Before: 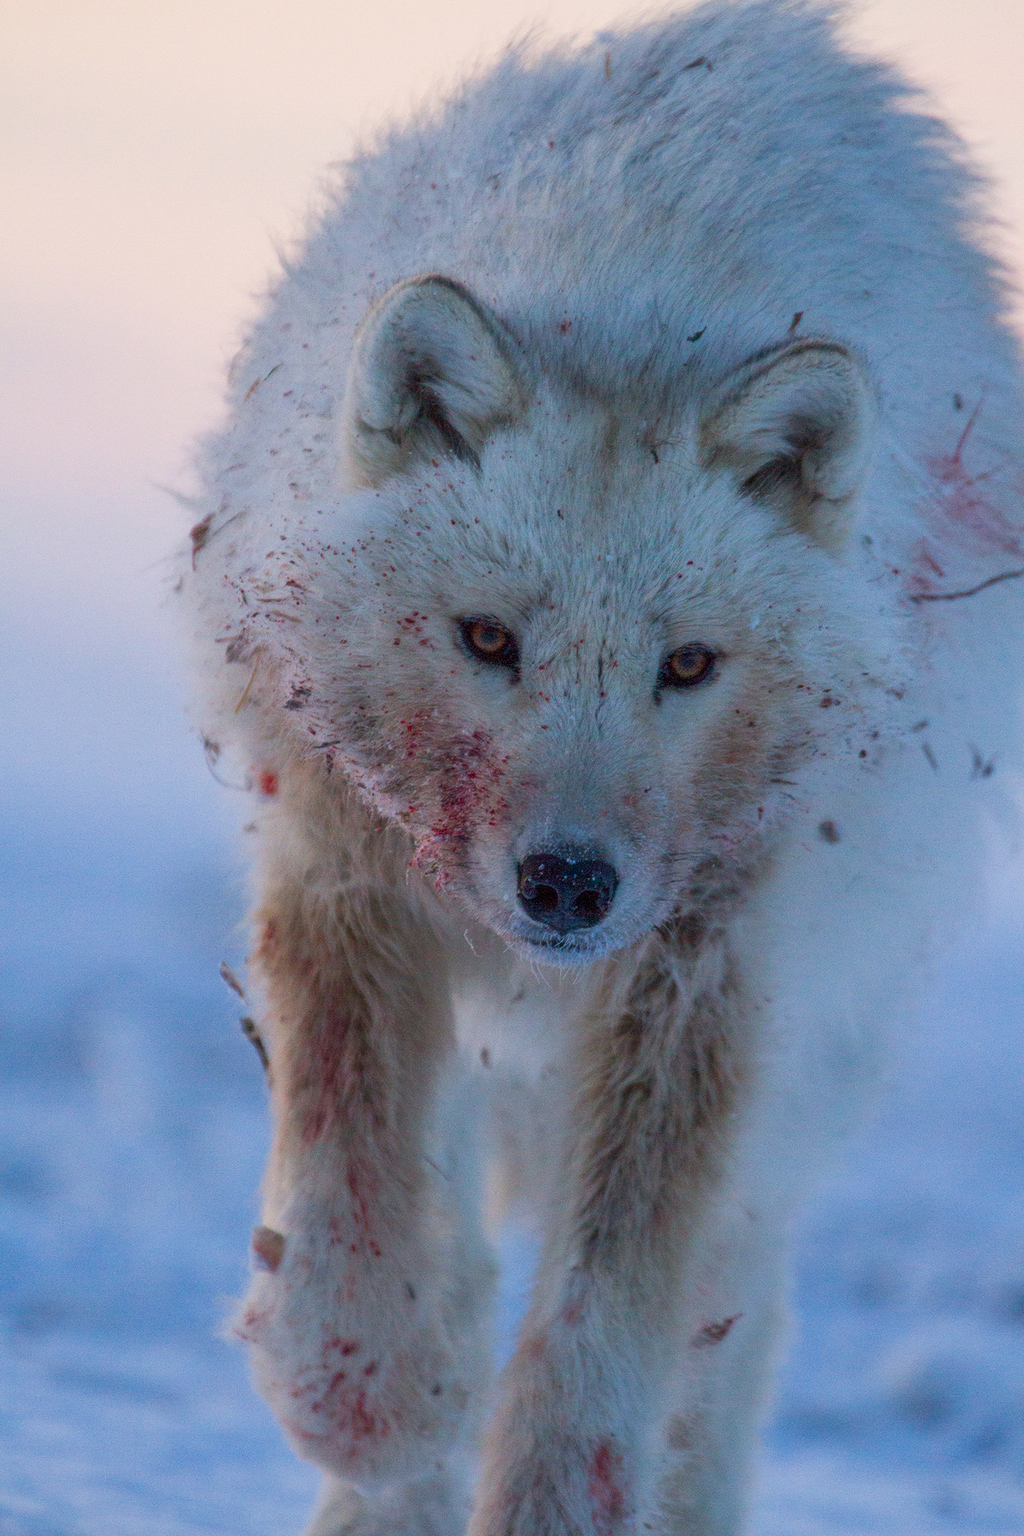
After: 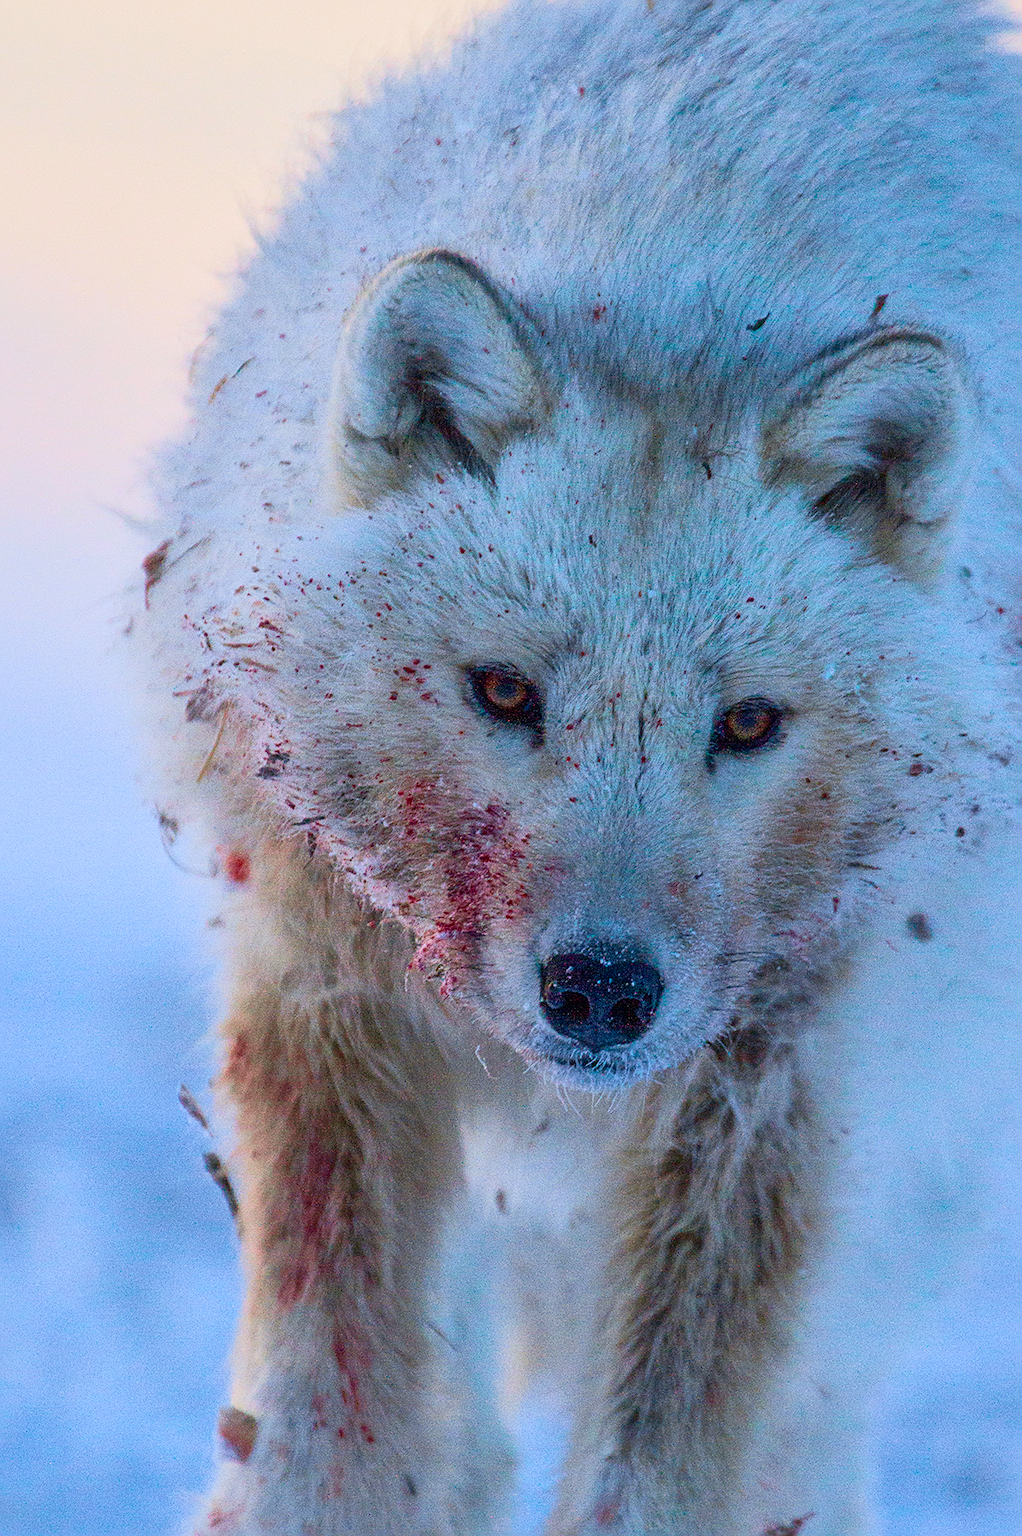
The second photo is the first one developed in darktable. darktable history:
crop and rotate: left 7.196%, top 4.574%, right 10.605%, bottom 13.178%
tone curve: curves: ch0 [(0, 0.013) (0.104, 0.103) (0.258, 0.267) (0.448, 0.487) (0.709, 0.794) (0.886, 0.922) (0.994, 0.971)]; ch1 [(0, 0) (0.335, 0.298) (0.446, 0.413) (0.488, 0.484) (0.515, 0.508) (0.566, 0.593) (0.635, 0.661) (1, 1)]; ch2 [(0, 0) (0.314, 0.301) (0.437, 0.403) (0.502, 0.494) (0.528, 0.54) (0.557, 0.559) (0.612, 0.62) (0.715, 0.691) (1, 1)], color space Lab, independent channels, preserve colors none
sharpen: on, module defaults
base curve: curves: ch0 [(0, 0) (0.235, 0.266) (0.503, 0.496) (0.786, 0.72) (1, 1)]
local contrast: mode bilateral grid, contrast 20, coarseness 50, detail 120%, midtone range 0.2
